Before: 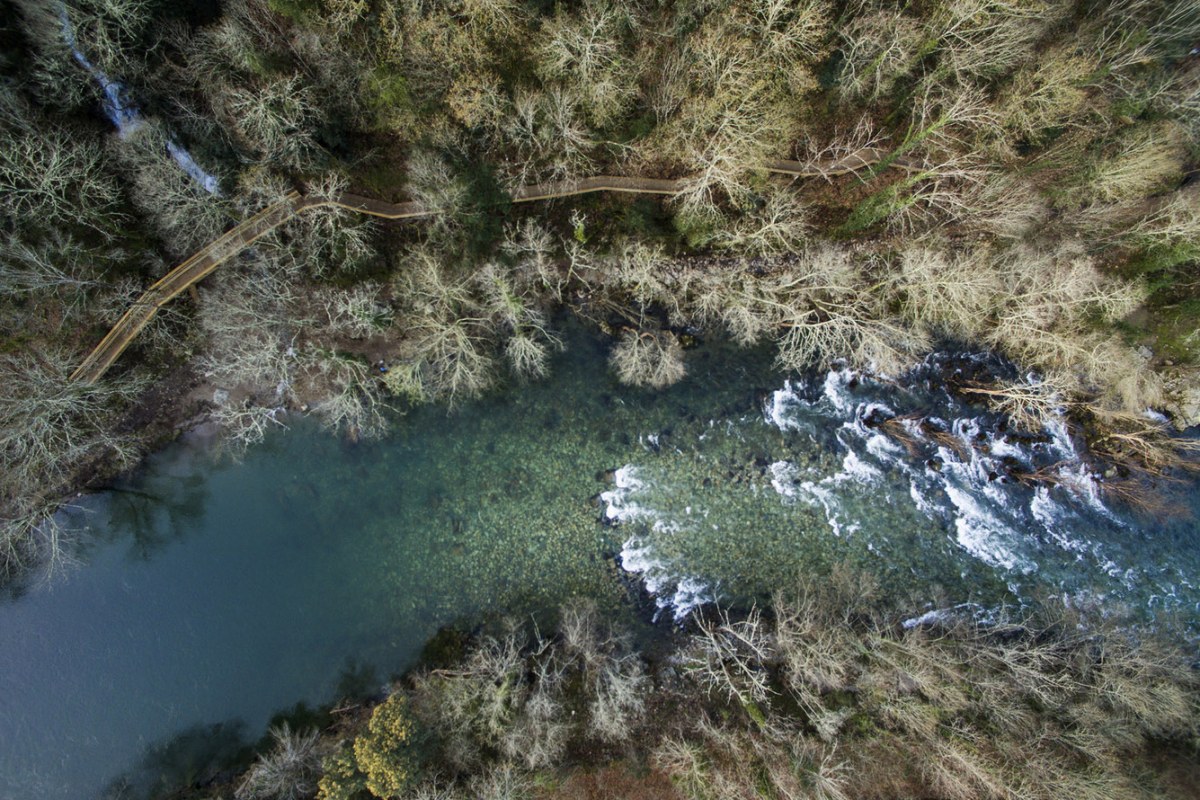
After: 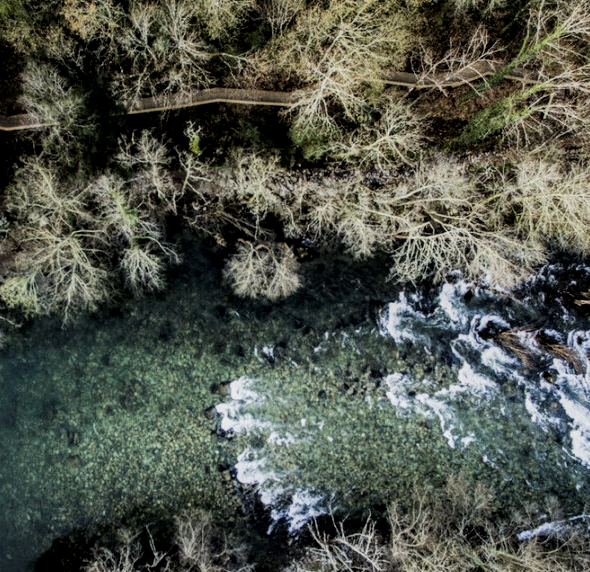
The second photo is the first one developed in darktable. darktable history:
local contrast: on, module defaults
crop: left 32.155%, top 11.002%, right 18.612%, bottom 17.473%
exposure: exposure -0.011 EV, compensate exposure bias true, compensate highlight preservation false
filmic rgb: black relative exposure -5.11 EV, white relative exposure 3.97 EV, hardness 2.9, contrast 1.299, highlights saturation mix -30.96%
